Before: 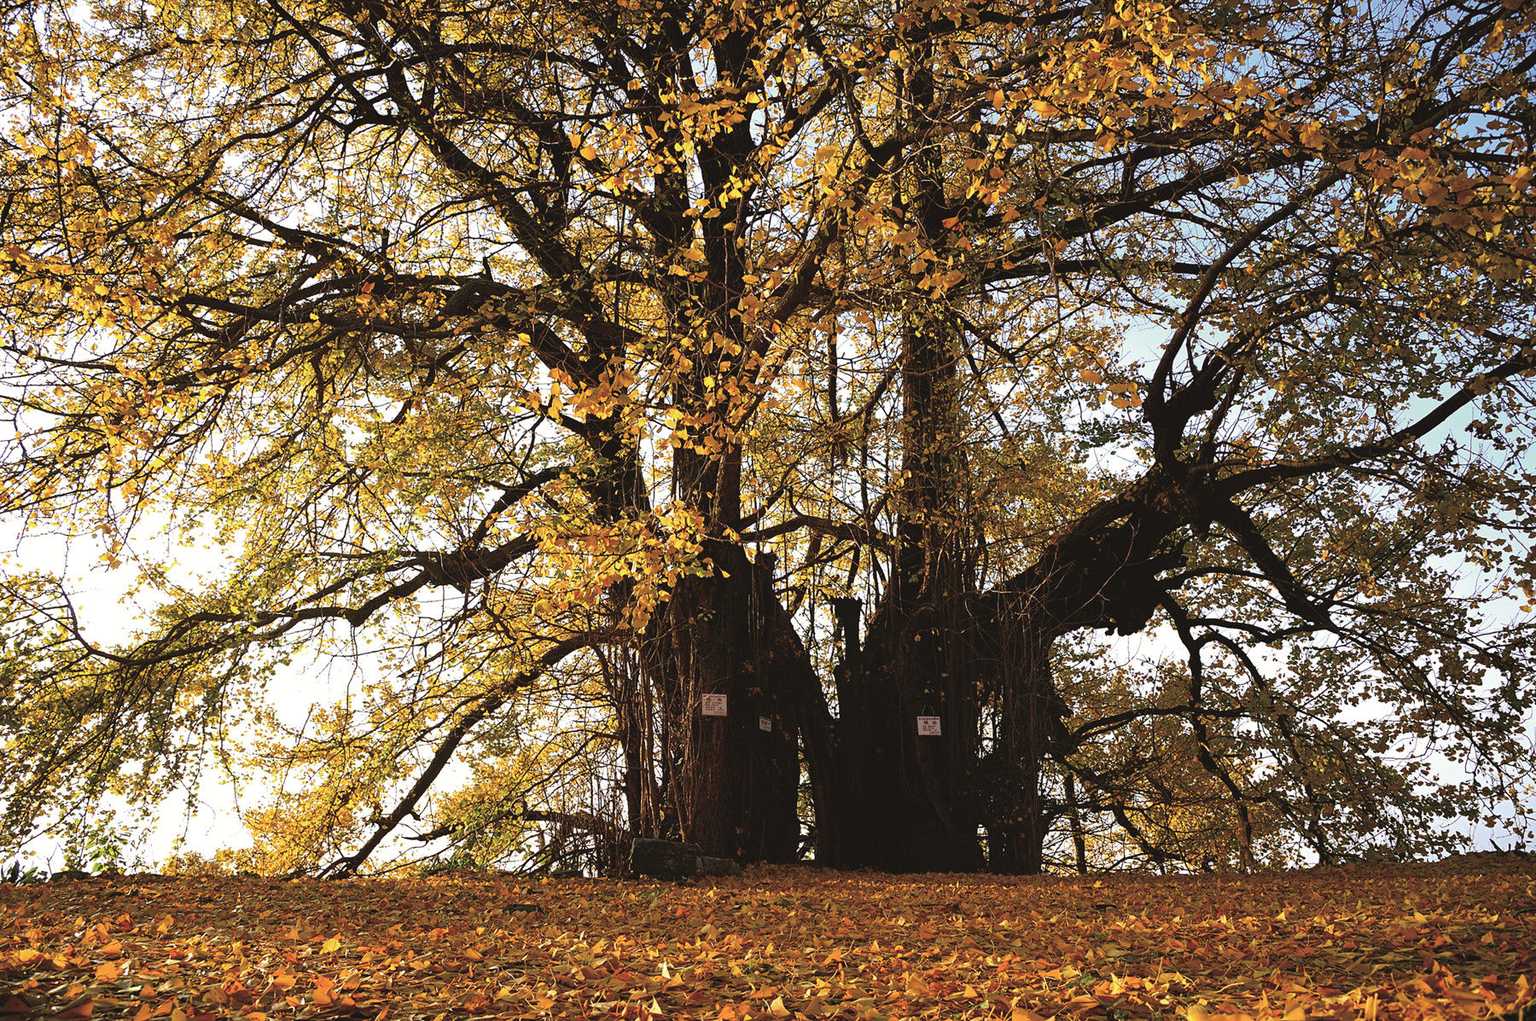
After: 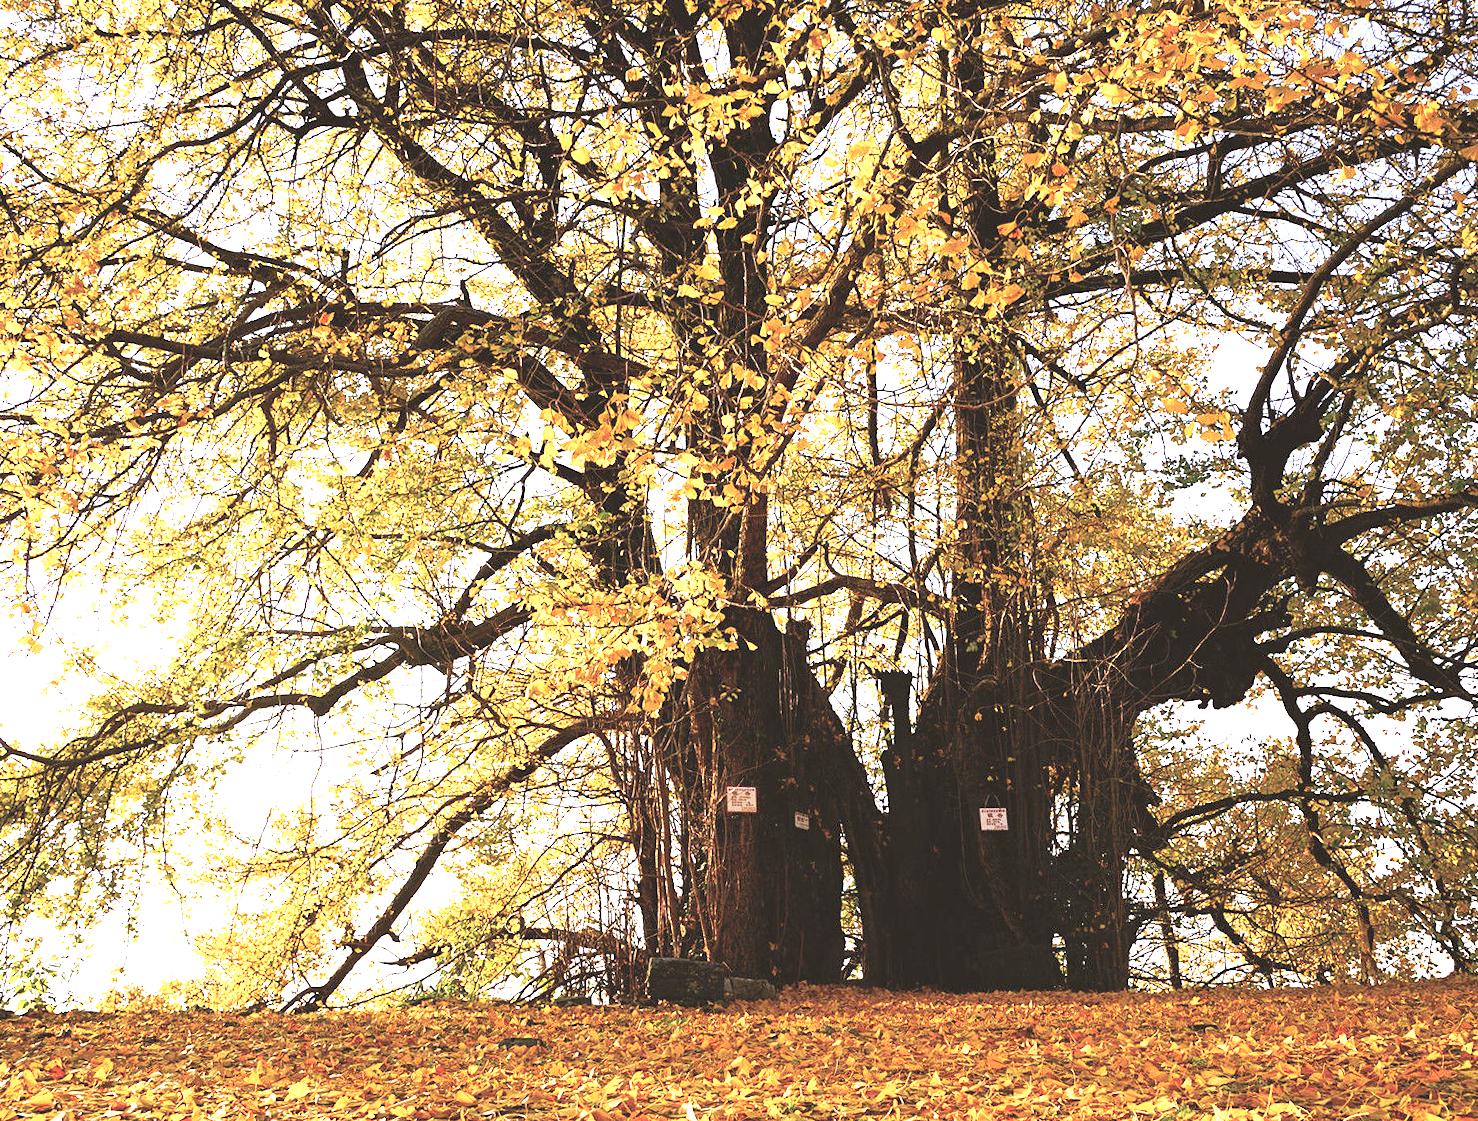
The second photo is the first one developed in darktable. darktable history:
crop and rotate: angle 1.14°, left 4.243%, top 1.009%, right 11.153%, bottom 2.549%
base curve: curves: ch0 [(0, 0) (0.495, 0.917) (1, 1)], preserve colors none
exposure: exposure 0.57 EV, compensate highlight preservation false
